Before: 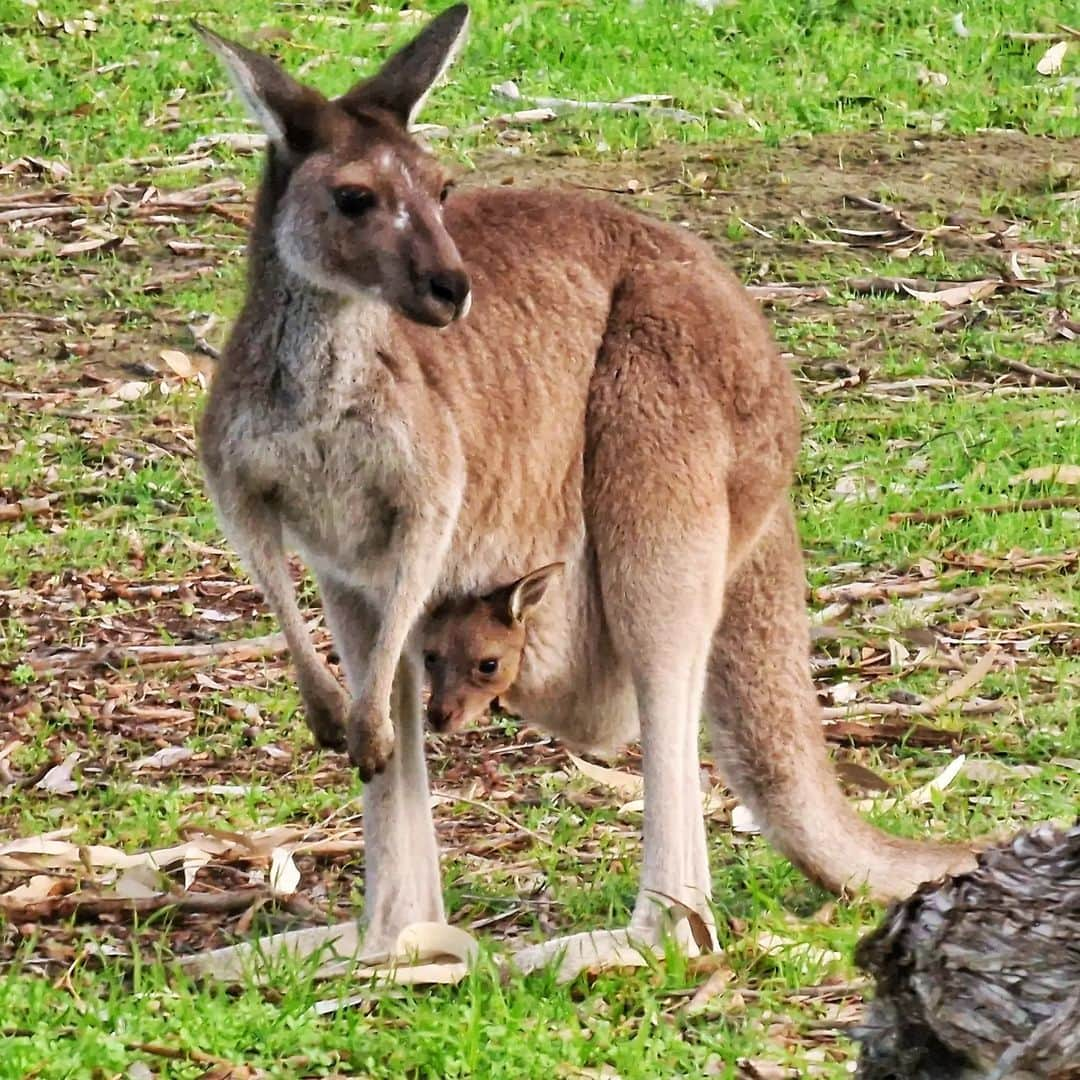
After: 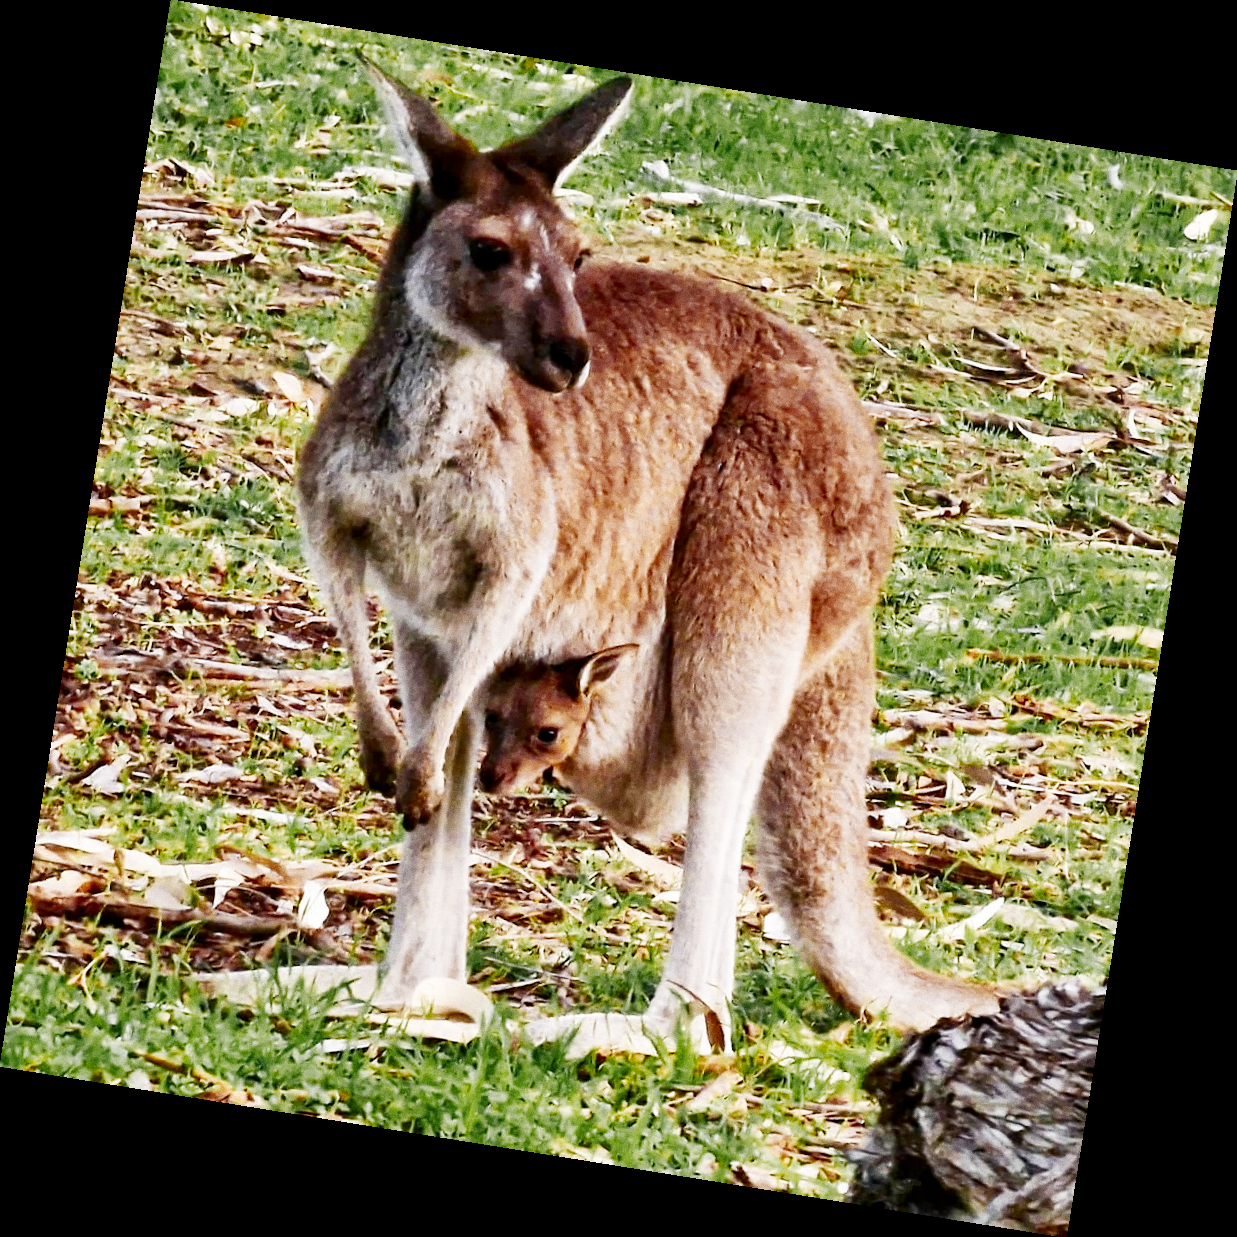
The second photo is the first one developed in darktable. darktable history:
white balance: red 1.004, blue 1.024
color zones: curves: ch0 [(0.035, 0.242) (0.25, 0.5) (0.384, 0.214) (0.488, 0.255) (0.75, 0.5)]; ch1 [(0.063, 0.379) (0.25, 0.5) (0.354, 0.201) (0.489, 0.085) (0.729, 0.271)]; ch2 [(0.25, 0.5) (0.38, 0.517) (0.442, 0.51) (0.735, 0.456)]
filmic rgb: black relative exposure -16 EV, white relative exposure 5.31 EV, hardness 5.9, contrast 1.25, preserve chrominance no, color science v5 (2021)
grain: coarseness 0.09 ISO
contrast brightness saturation: contrast 0.12, brightness -0.12, saturation 0.2
exposure: exposure 0.6 EV, compensate highlight preservation false
levels: mode automatic, black 0.023%, white 99.97%, levels [0.062, 0.494, 0.925]
rotate and perspective: rotation 9.12°, automatic cropping off
